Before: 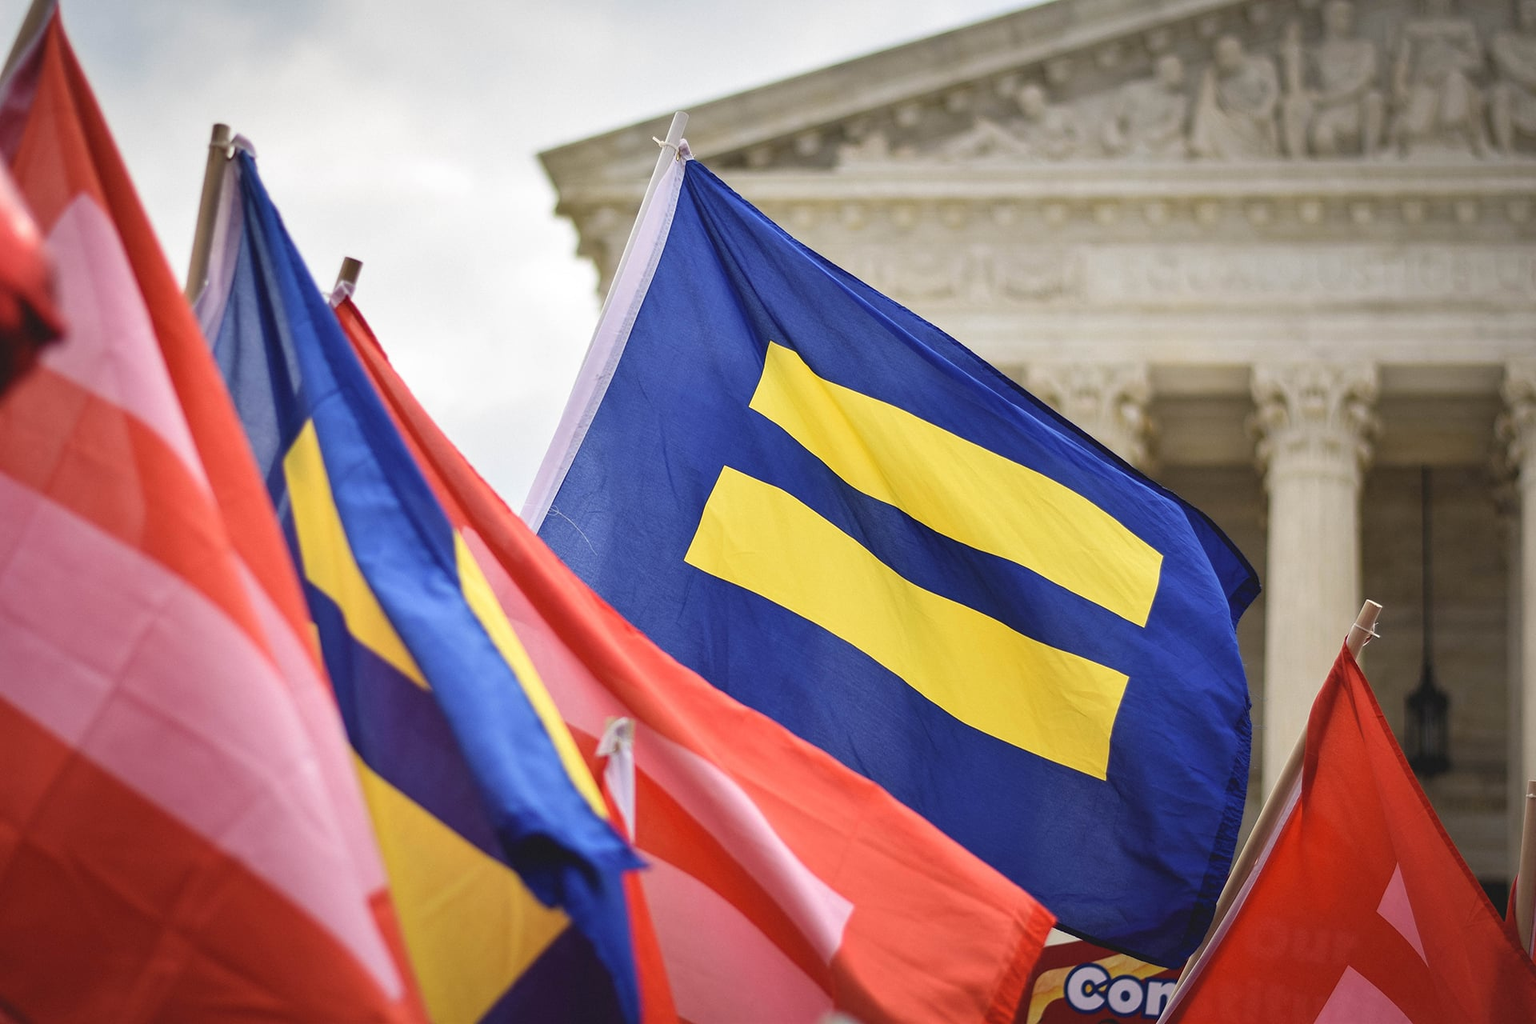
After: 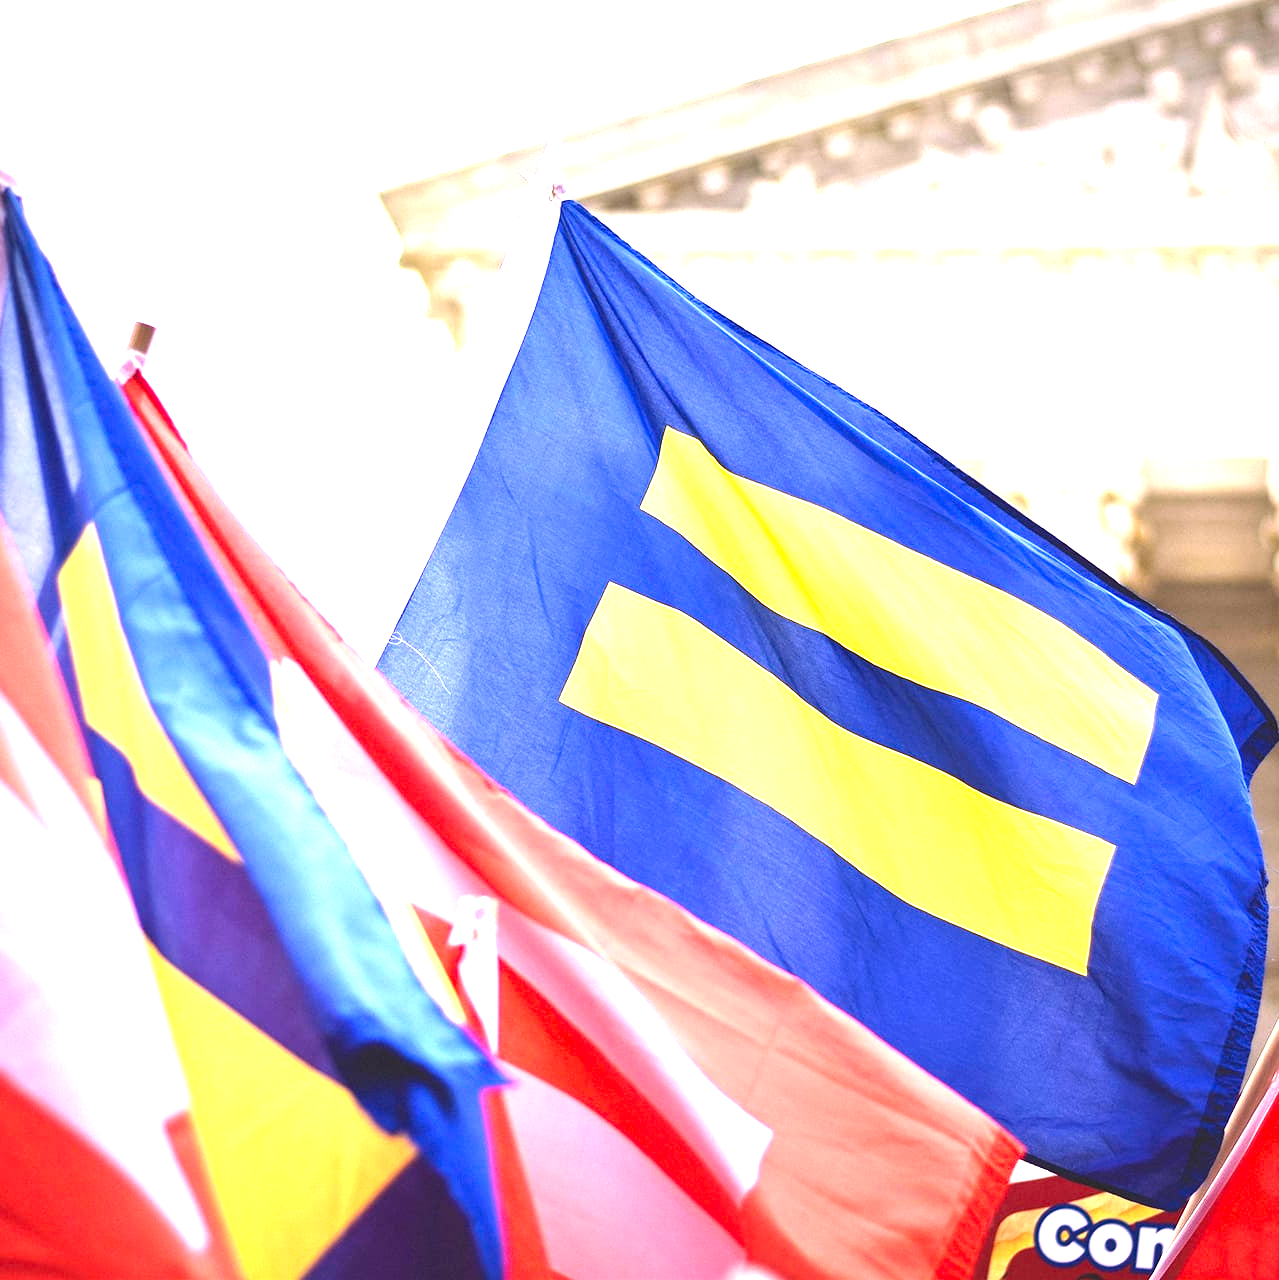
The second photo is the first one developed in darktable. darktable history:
levels: levels [0, 0.281, 0.562]
white balance: red 1.05, blue 1.072
crop: left 15.419%, right 17.914%
